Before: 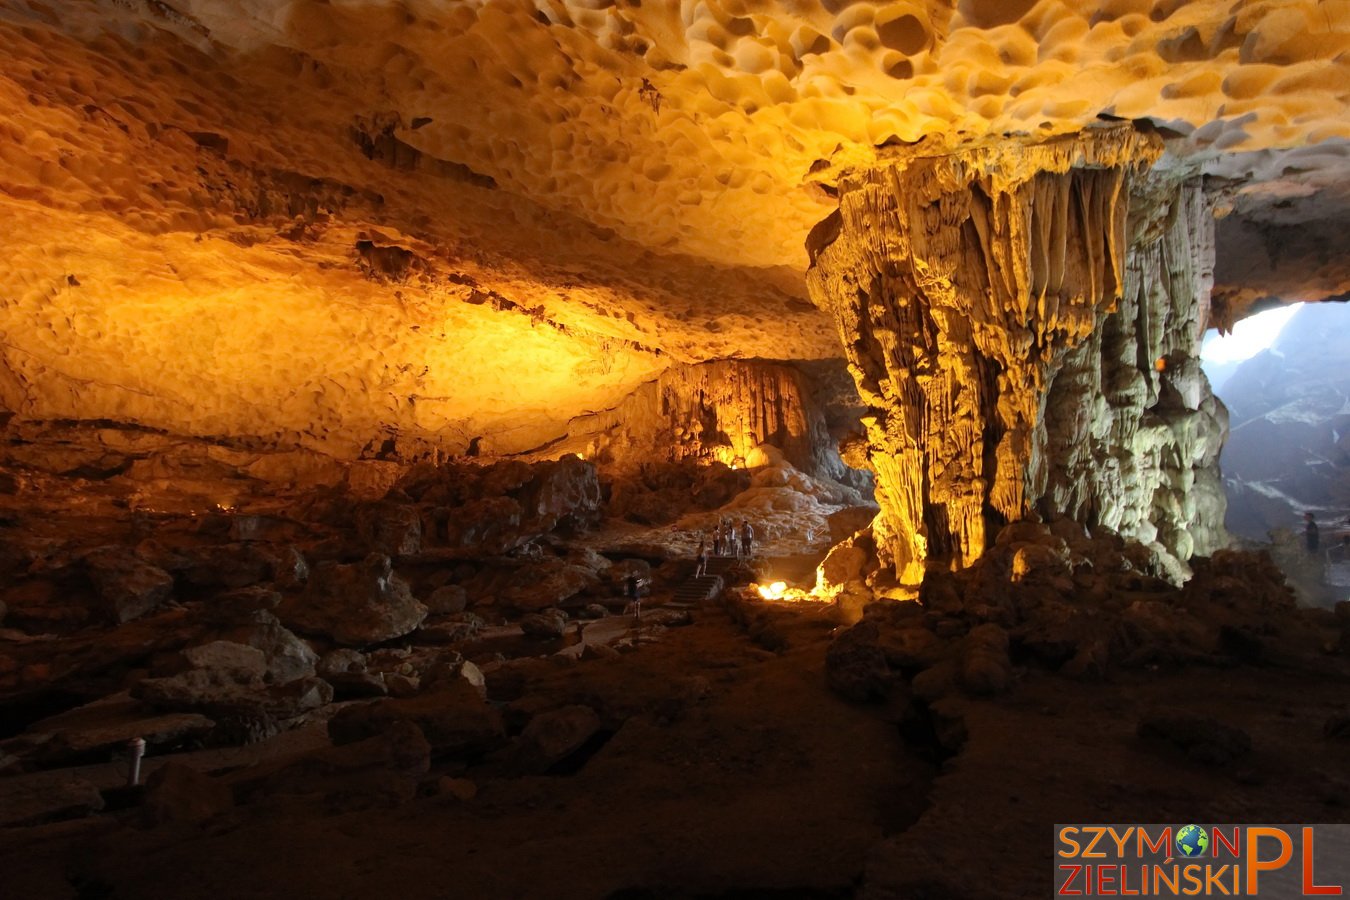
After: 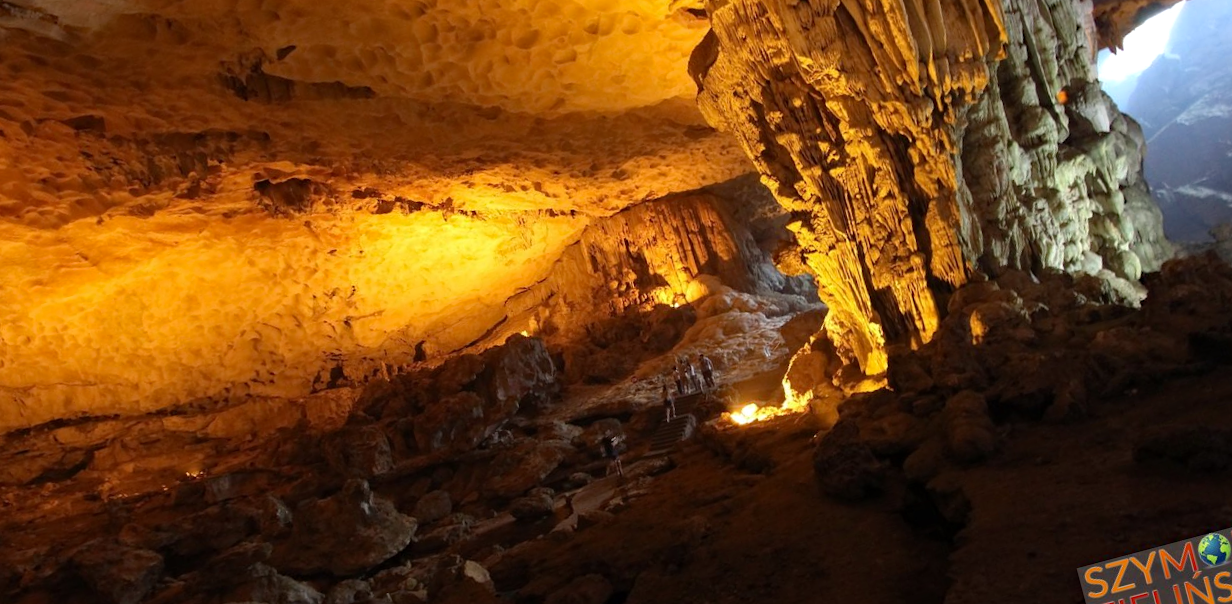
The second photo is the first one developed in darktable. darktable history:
haze removal: compatibility mode true, adaptive false
rotate and perspective: rotation -14.8°, crop left 0.1, crop right 0.903, crop top 0.25, crop bottom 0.748
